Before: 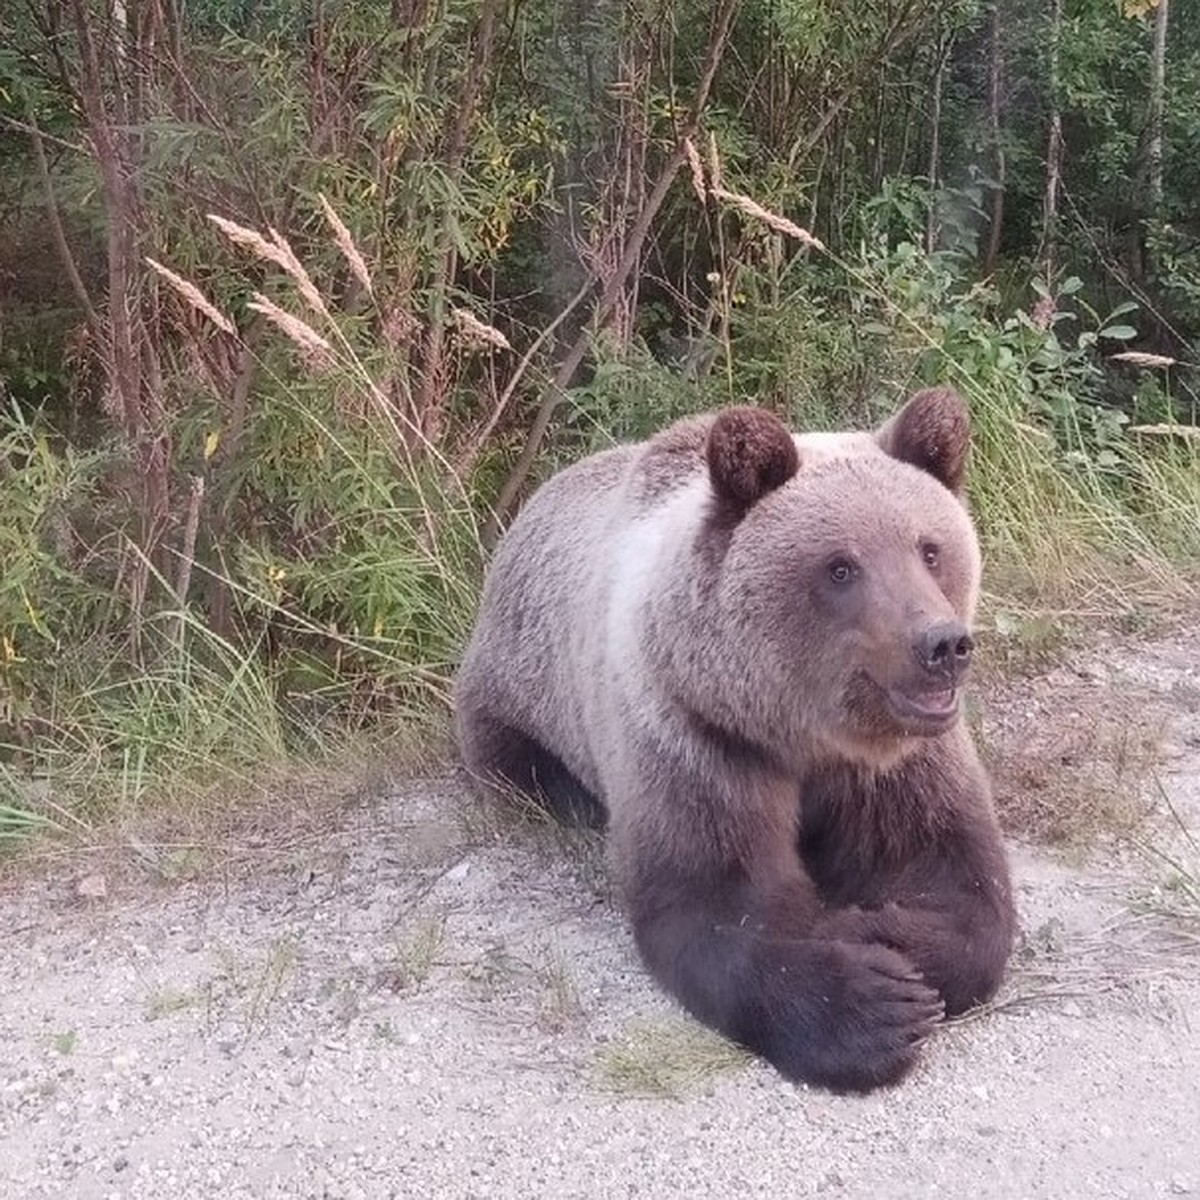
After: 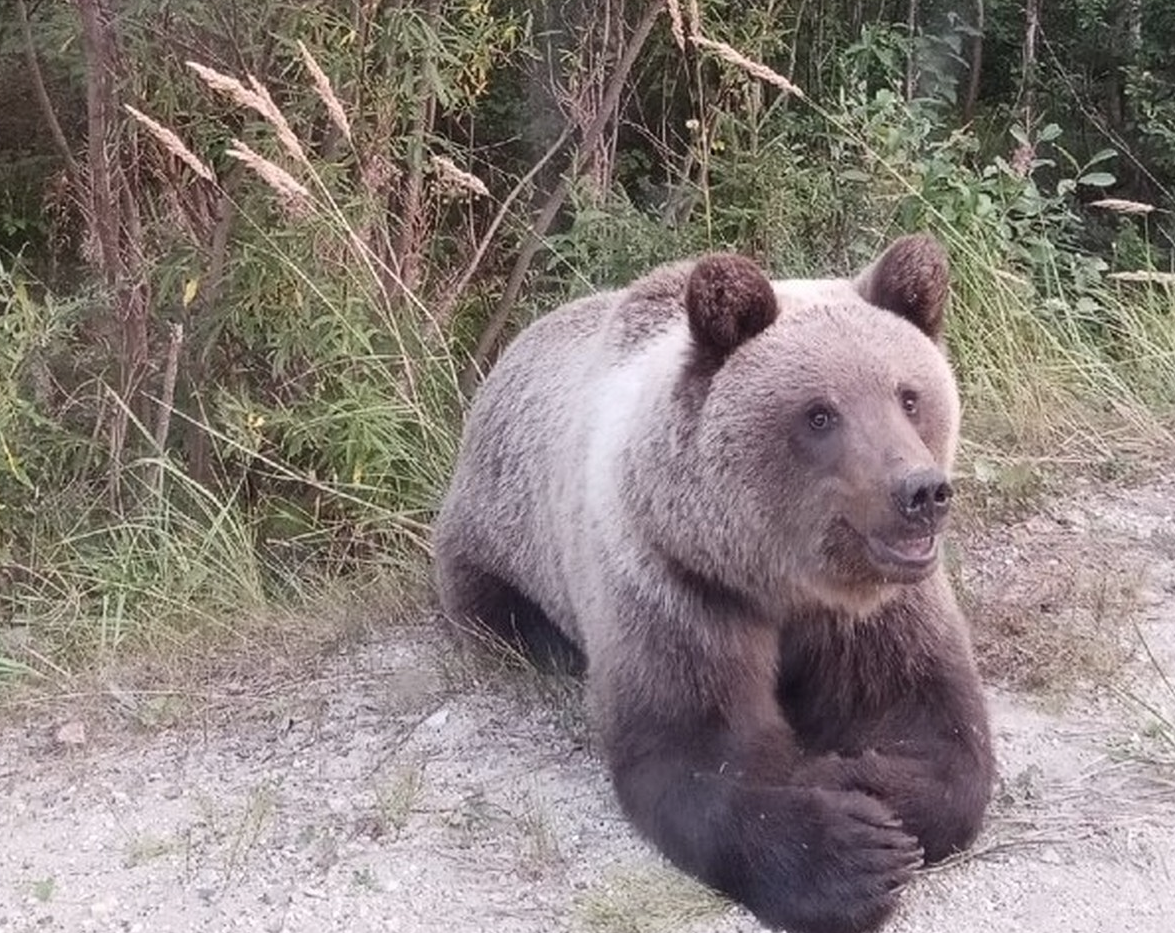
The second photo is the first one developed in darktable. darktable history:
crop and rotate: left 1.824%, top 12.825%, right 0.252%, bottom 9.376%
contrast brightness saturation: contrast 0.108, saturation -0.154
